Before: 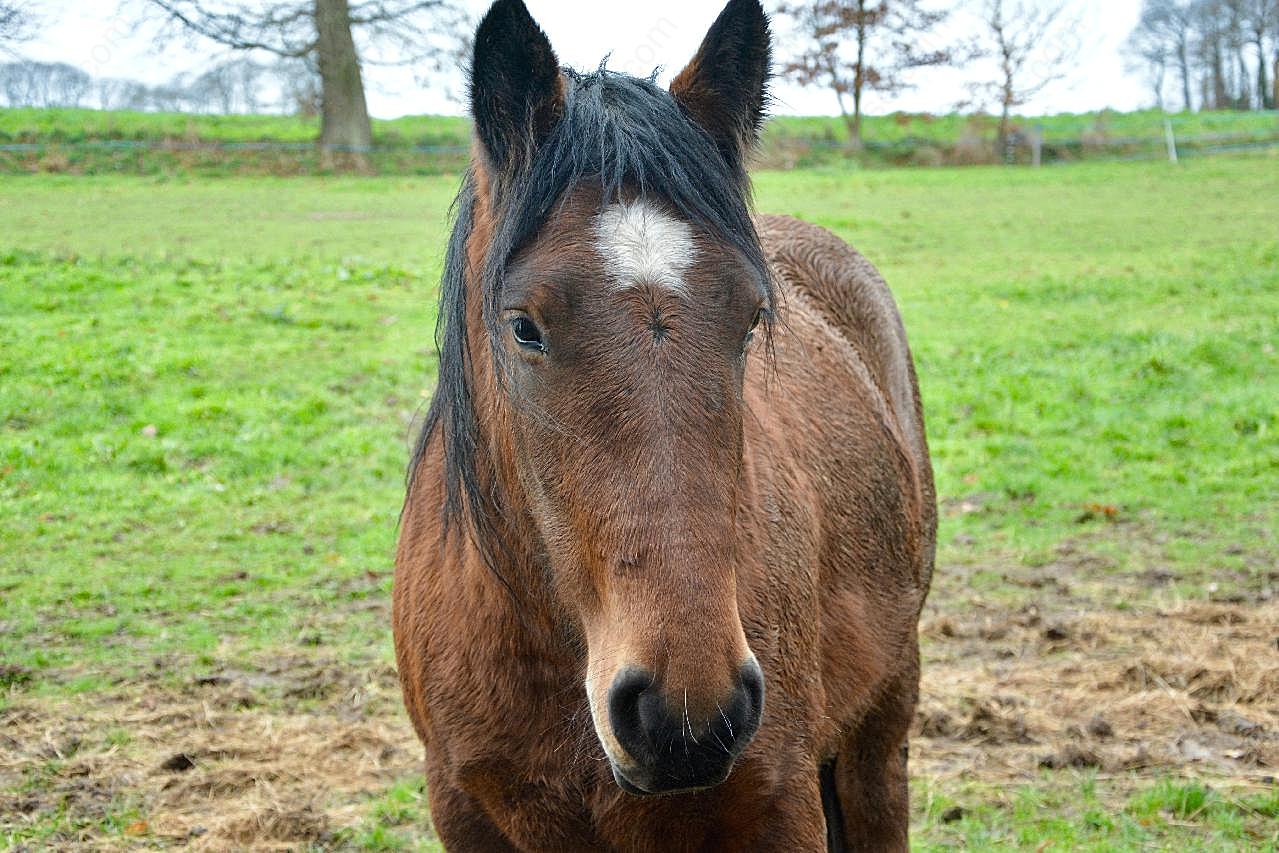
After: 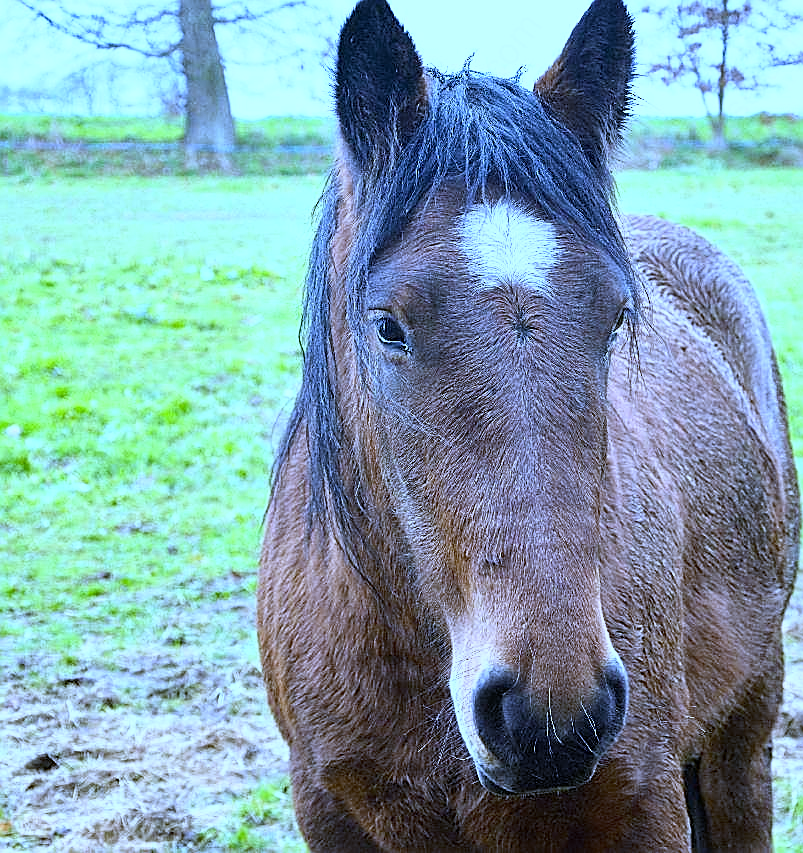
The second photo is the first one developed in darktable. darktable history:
sharpen: on, module defaults
white balance: red 0.766, blue 1.537
base curve: curves: ch0 [(0, 0) (0.557, 0.834) (1, 1)]
crop: left 10.644%, right 26.528%
